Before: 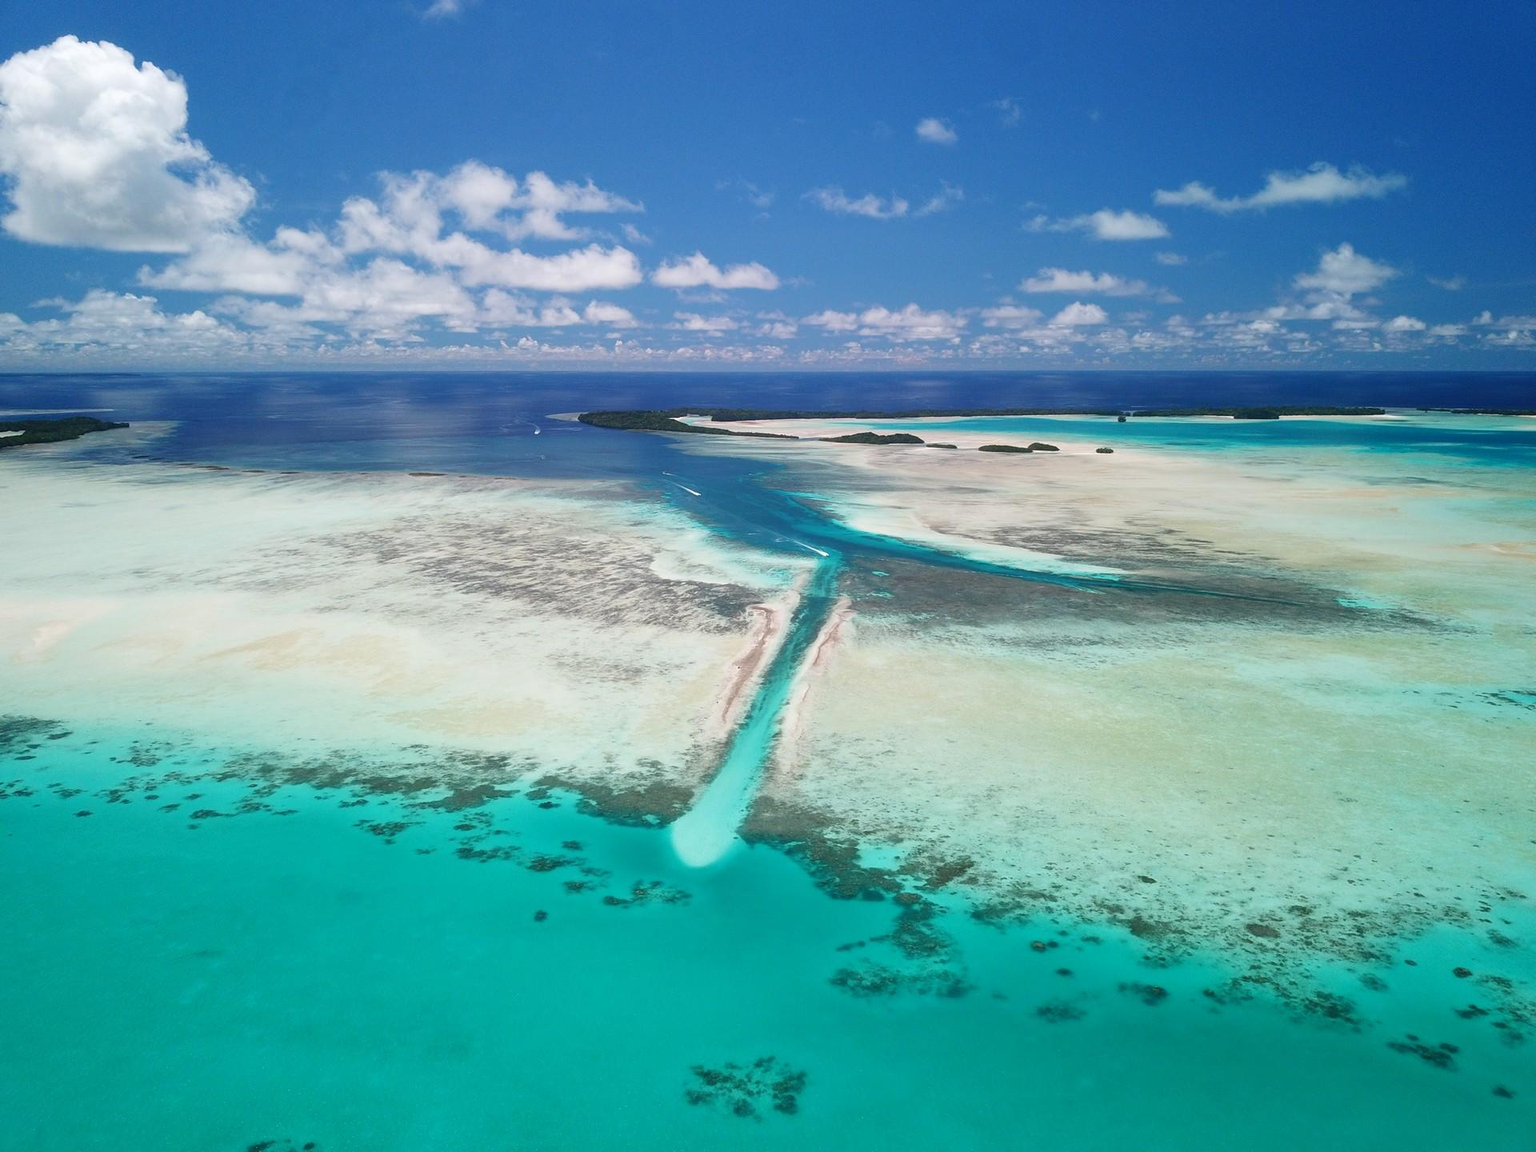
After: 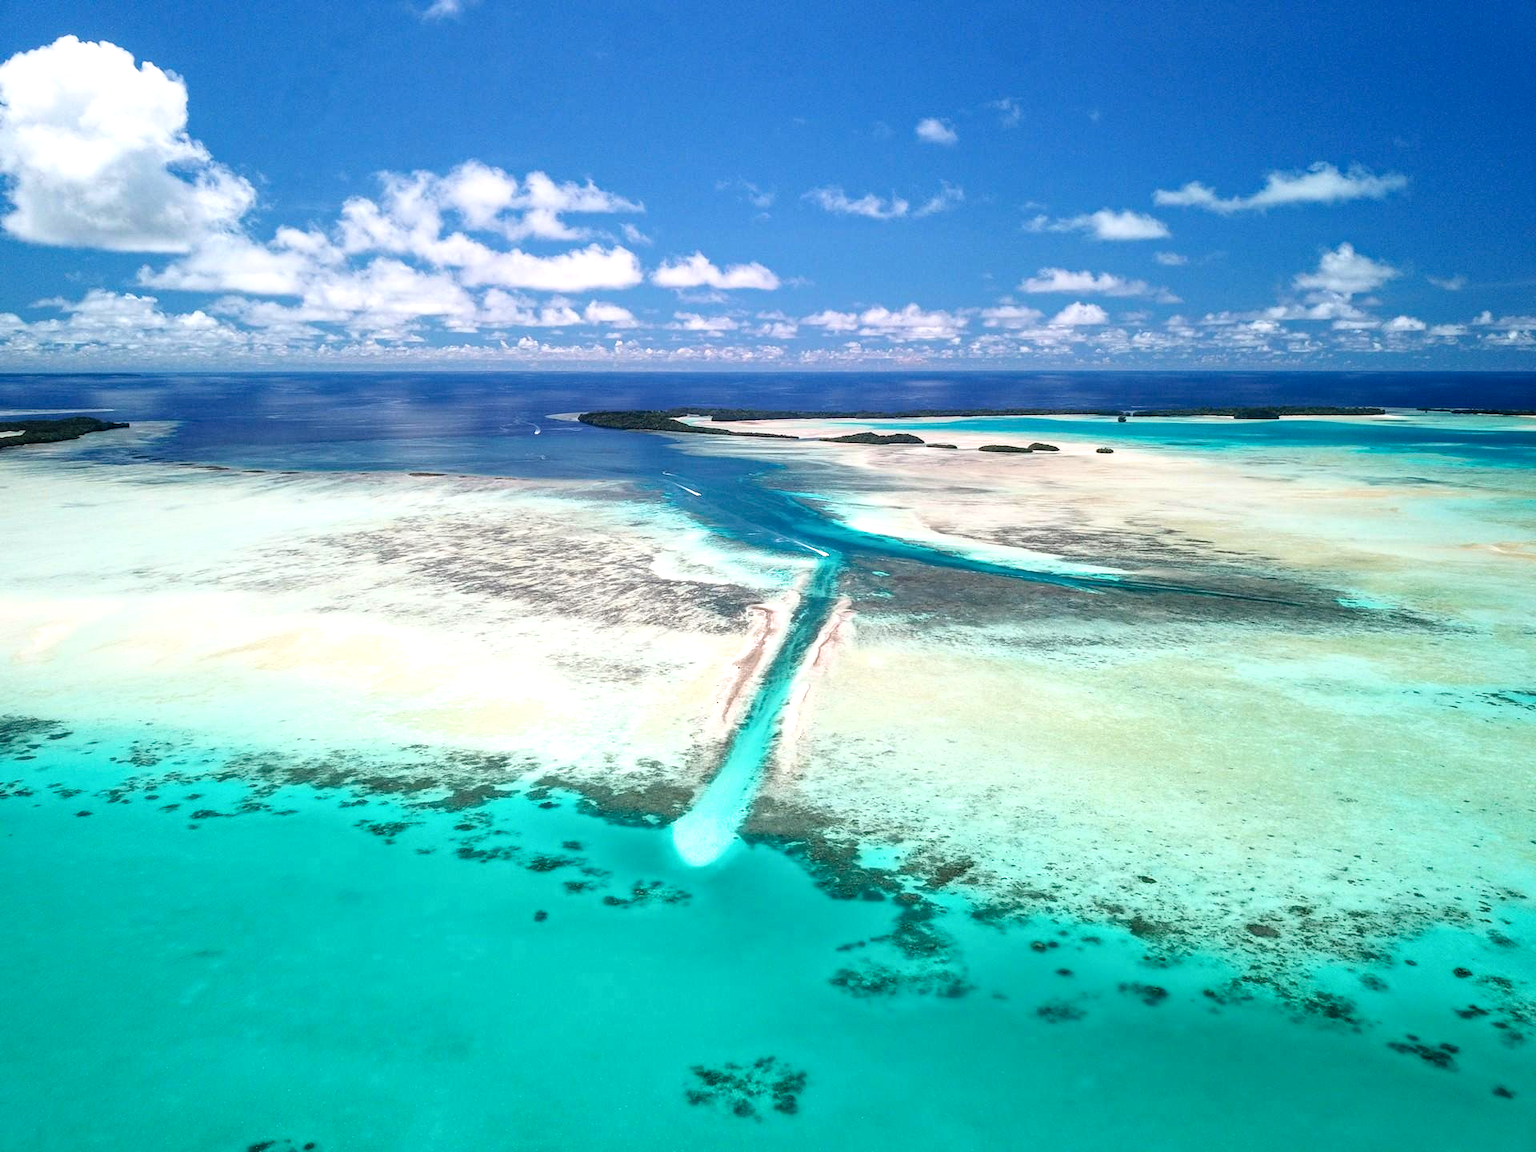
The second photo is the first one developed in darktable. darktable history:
local contrast: on, module defaults
exposure: black level correction 0, exposure 0.5 EV, compensate highlight preservation false
haze removal: compatibility mode true, adaptive false
filmic rgb: black relative exposure -12.85 EV, white relative exposure 2.8 EV, target black luminance 0%, hardness 8.53, latitude 69.85%, contrast 1.136, shadows ↔ highlights balance -1.22%, color science v6 (2022)
